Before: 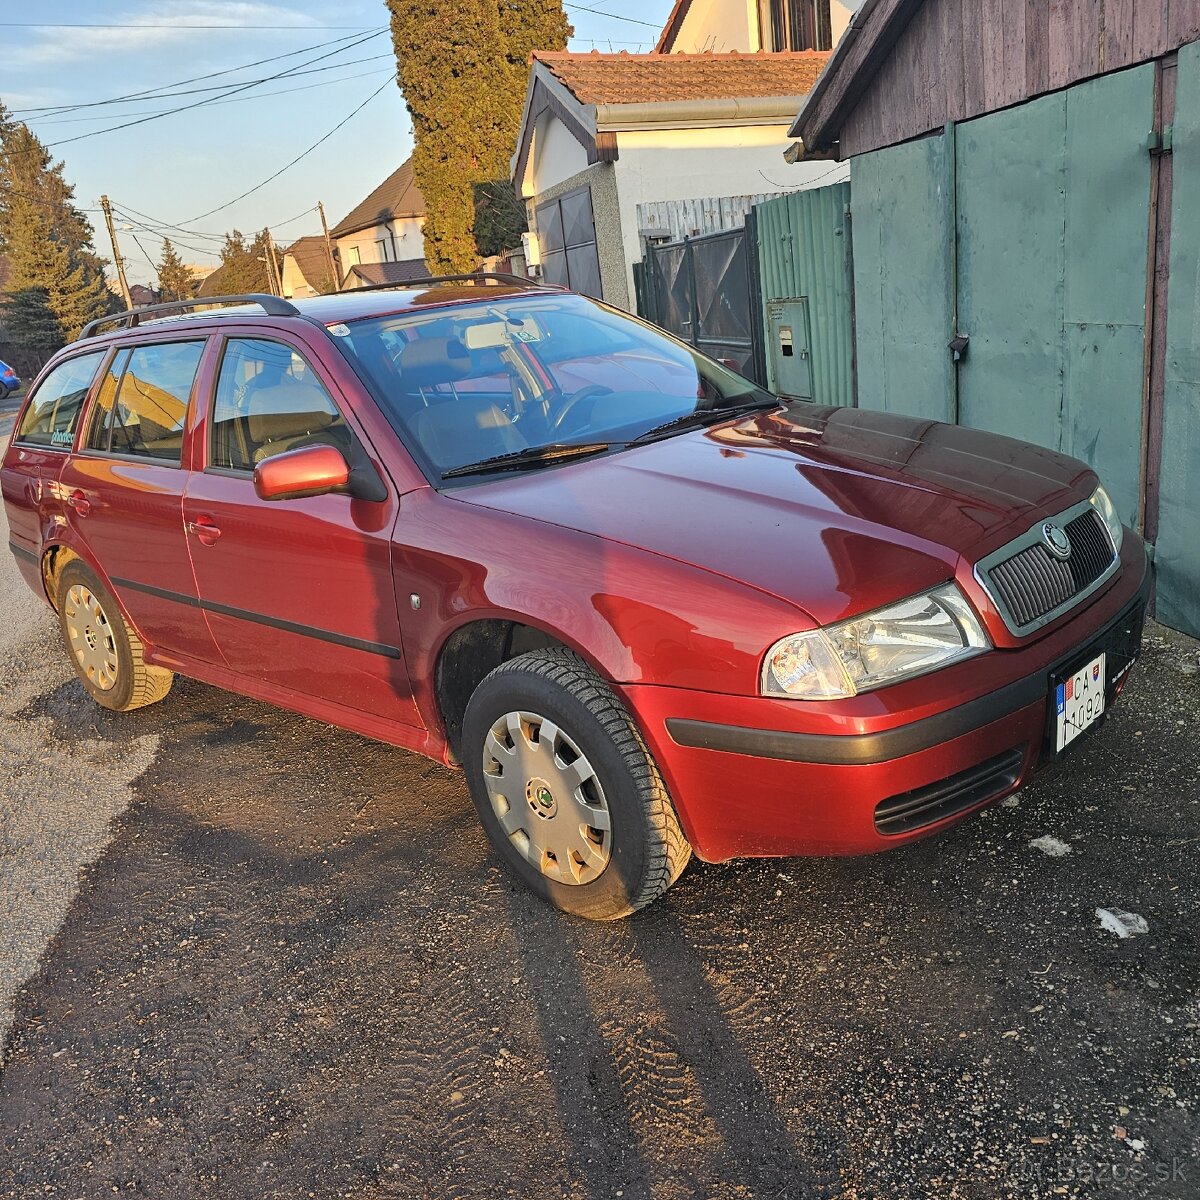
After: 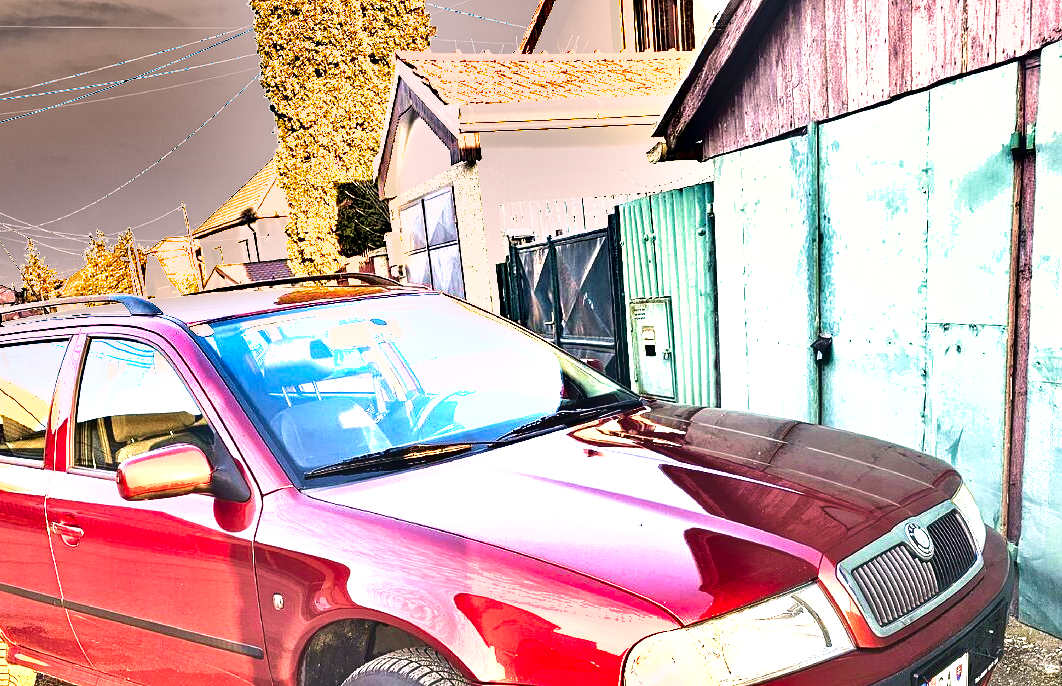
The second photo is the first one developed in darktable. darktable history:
exposure: black level correction 0, exposure 1.87 EV, compensate exposure bias true, compensate highlight preservation false
crop and rotate: left 11.419%, bottom 42.797%
velvia: strength 44.33%
shadows and highlights: soften with gaussian
color correction: highlights a* 8.01, highlights b* 4.16
tone equalizer: -8 EV -0.433 EV, -7 EV -0.386 EV, -6 EV -0.318 EV, -5 EV -0.235 EV, -3 EV 0.25 EV, -2 EV 0.329 EV, -1 EV 0.404 EV, +0 EV 0.387 EV, edges refinement/feathering 500, mask exposure compensation -1.57 EV, preserve details no
